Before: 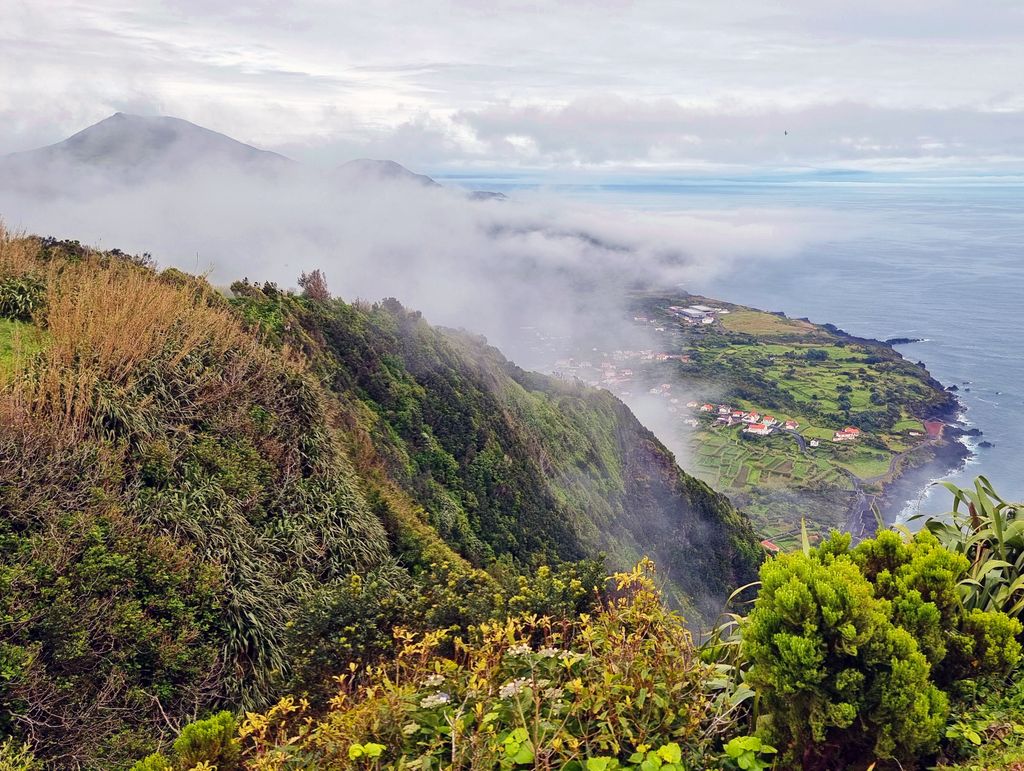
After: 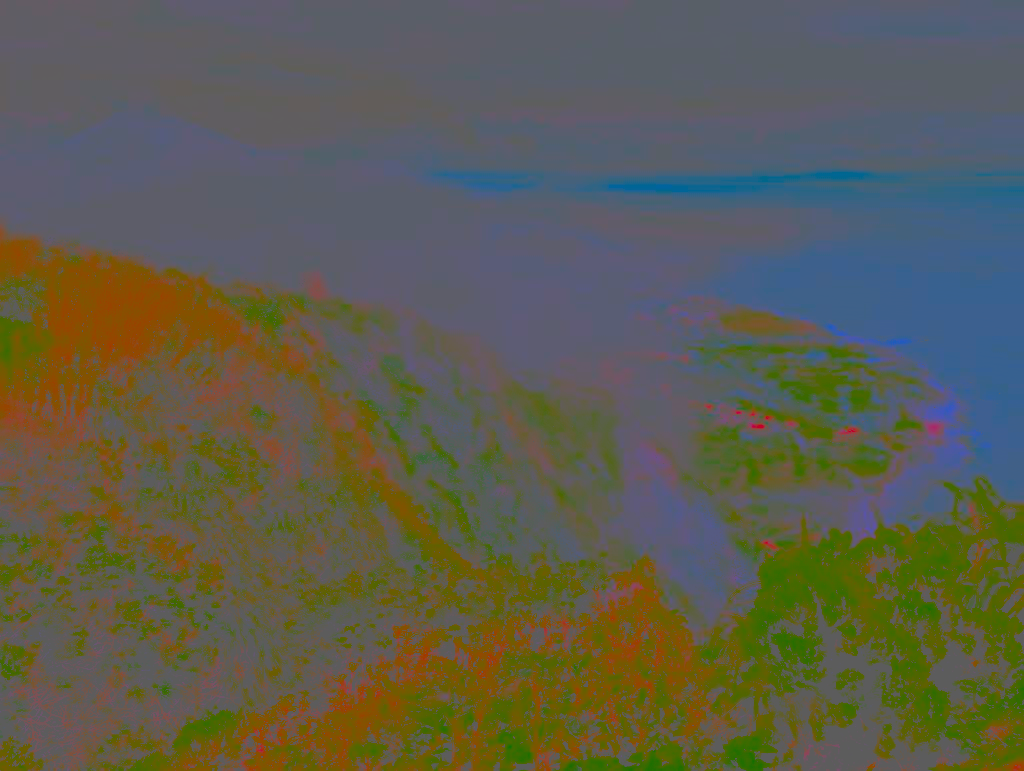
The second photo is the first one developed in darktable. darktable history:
contrast brightness saturation: contrast -0.99, brightness -0.17, saturation 0.75
sharpen: on, module defaults
rgb curve: curves: ch0 [(0, 0) (0.053, 0.068) (0.122, 0.128) (1, 1)]
filmic rgb: black relative exposure -4.93 EV, white relative exposure 2.84 EV, hardness 3.72
